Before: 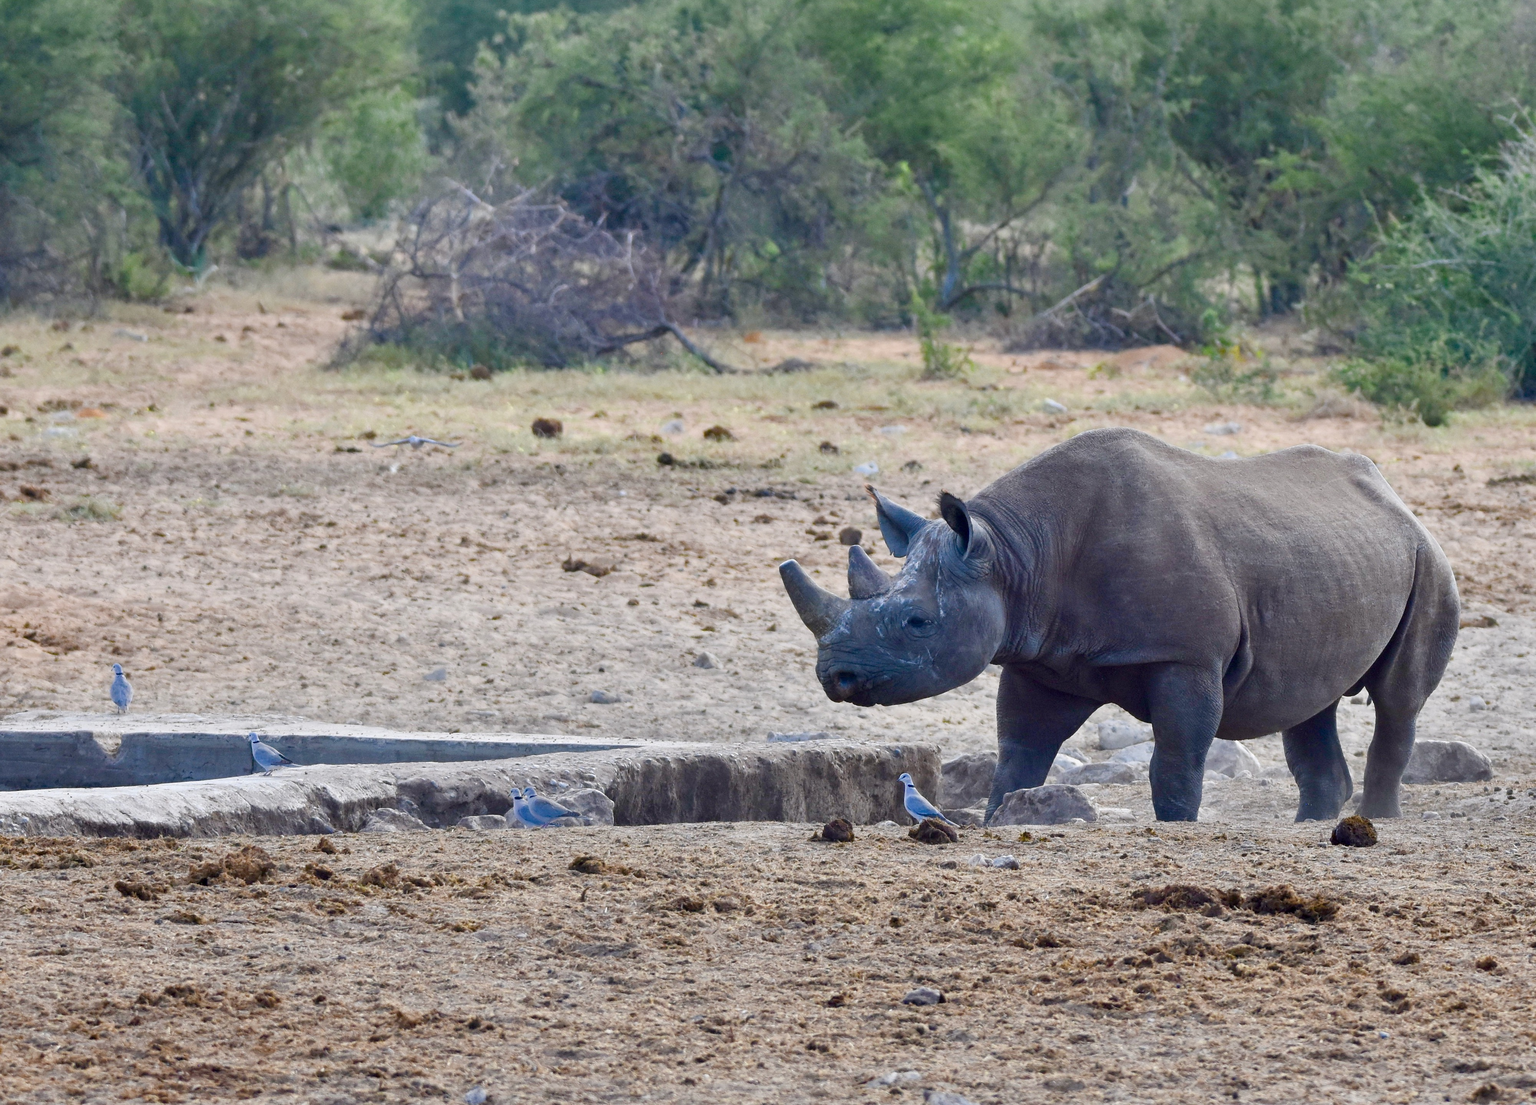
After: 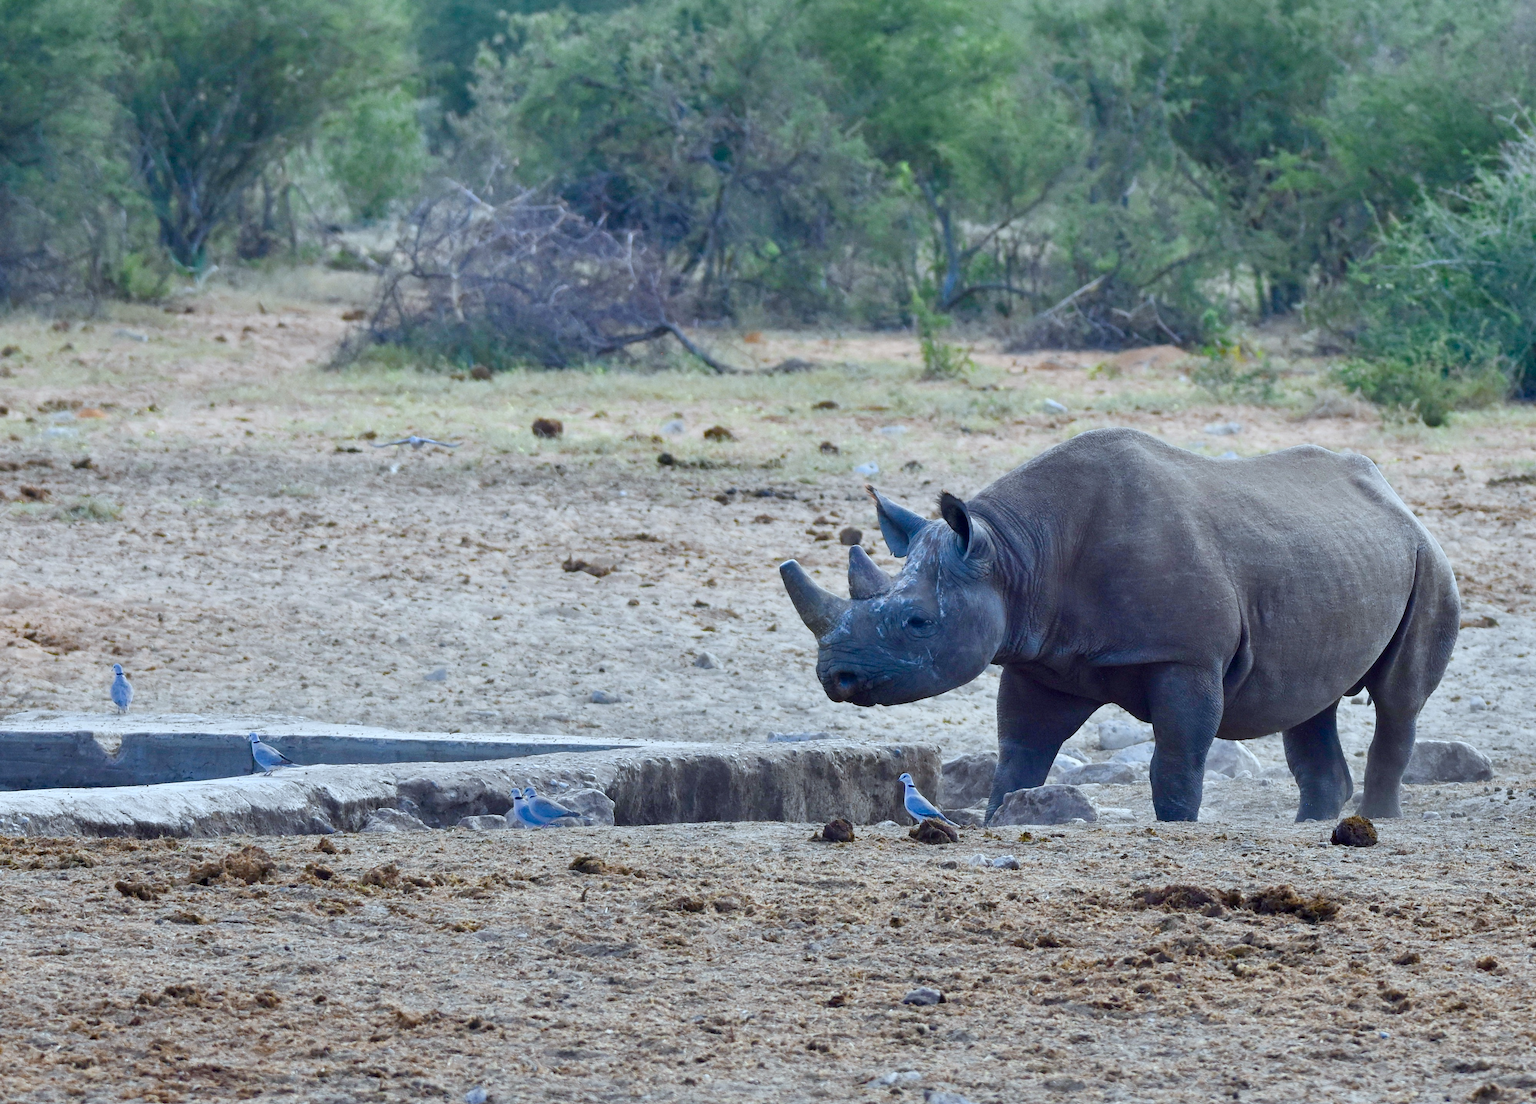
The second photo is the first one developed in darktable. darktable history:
color calibration: illuminant Planckian (black body), x 0.368, y 0.361, temperature 4274.06 K
